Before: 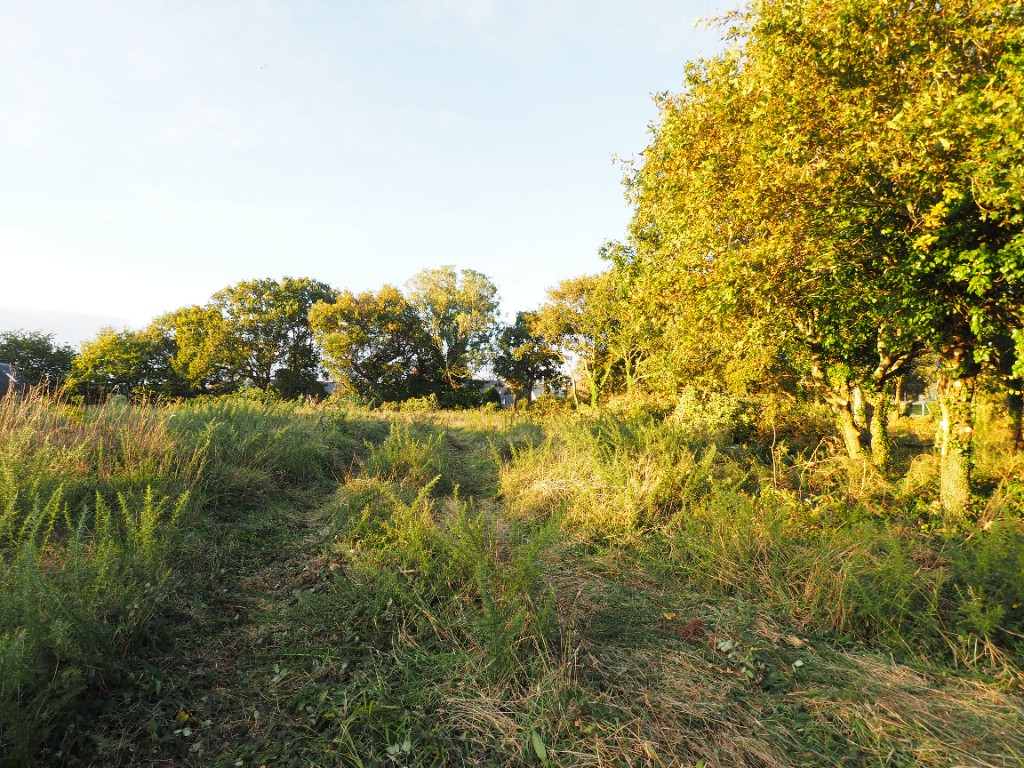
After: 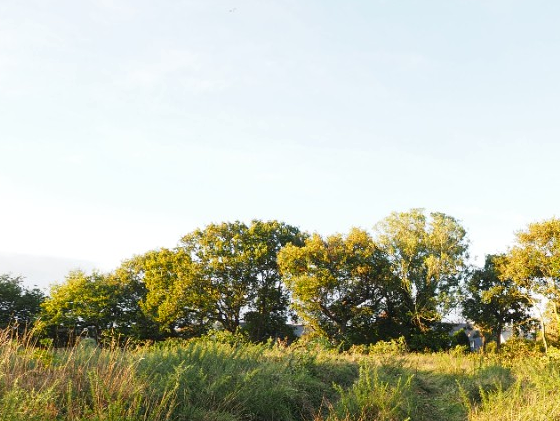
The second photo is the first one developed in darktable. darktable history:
contrast brightness saturation: contrast 0.03, brightness -0.04
crop and rotate: left 3.047%, top 7.509%, right 42.236%, bottom 37.598%
